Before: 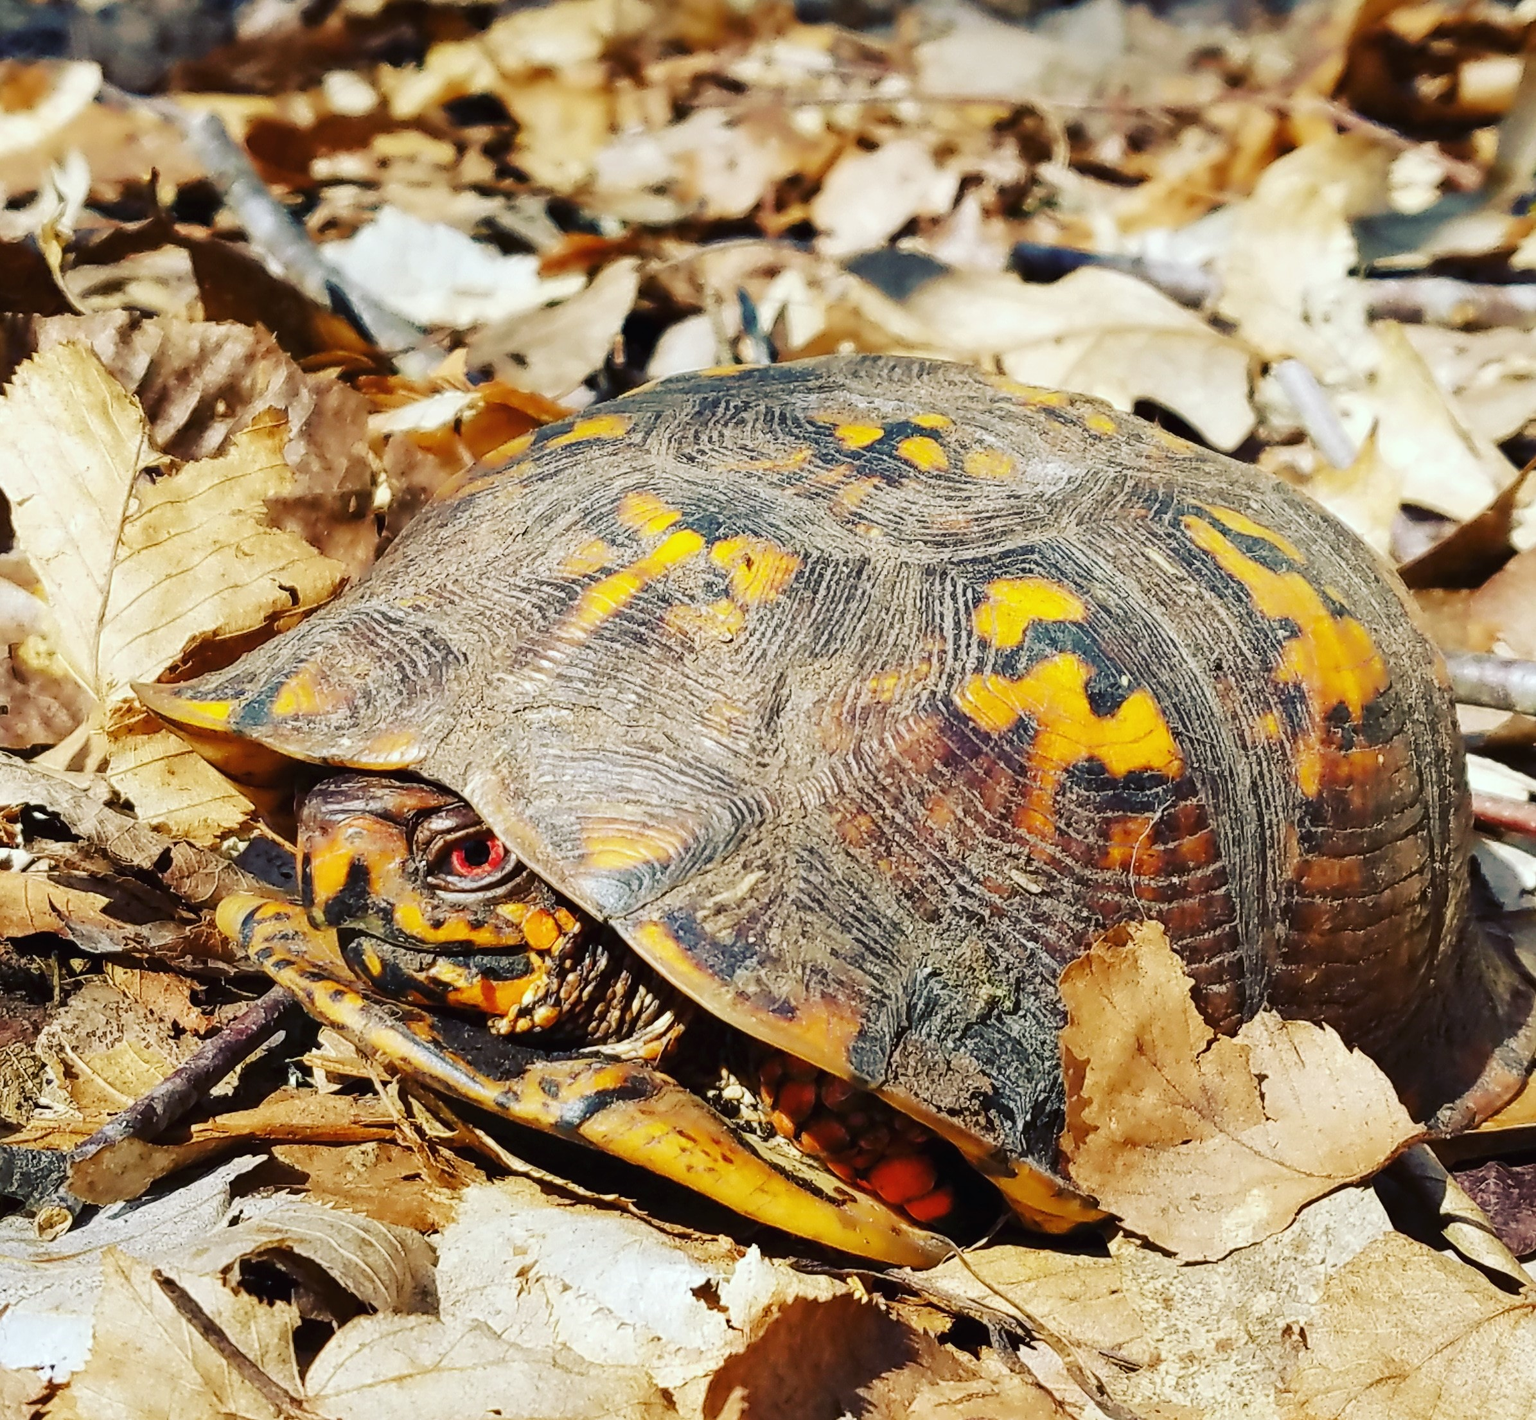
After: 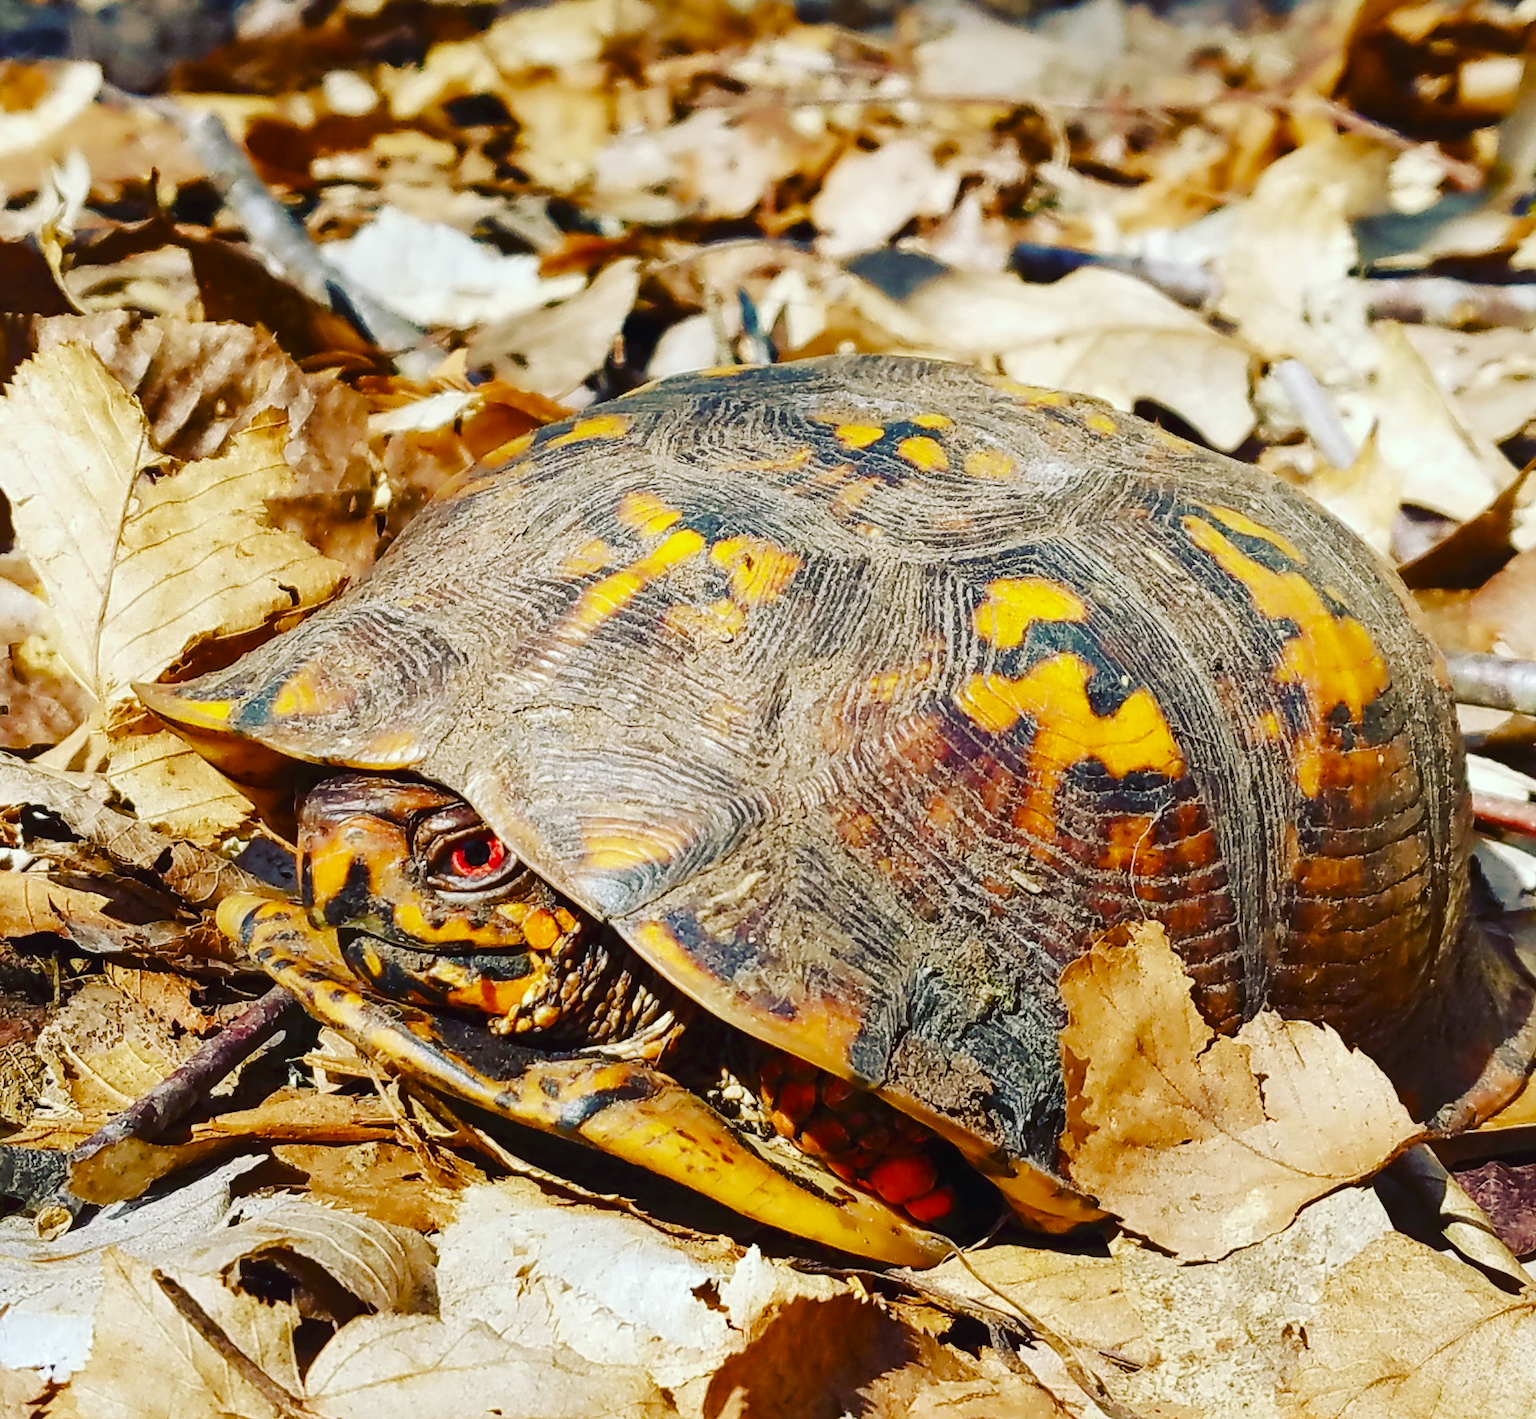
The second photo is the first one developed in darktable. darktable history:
color balance rgb: perceptual saturation grading › global saturation 27.331%, perceptual saturation grading › highlights -27.613%, perceptual saturation grading › mid-tones 15.109%, perceptual saturation grading › shadows 34.364%
shadows and highlights: shadows 62.24, white point adjustment 0.385, highlights -33.78, compress 83.83%
